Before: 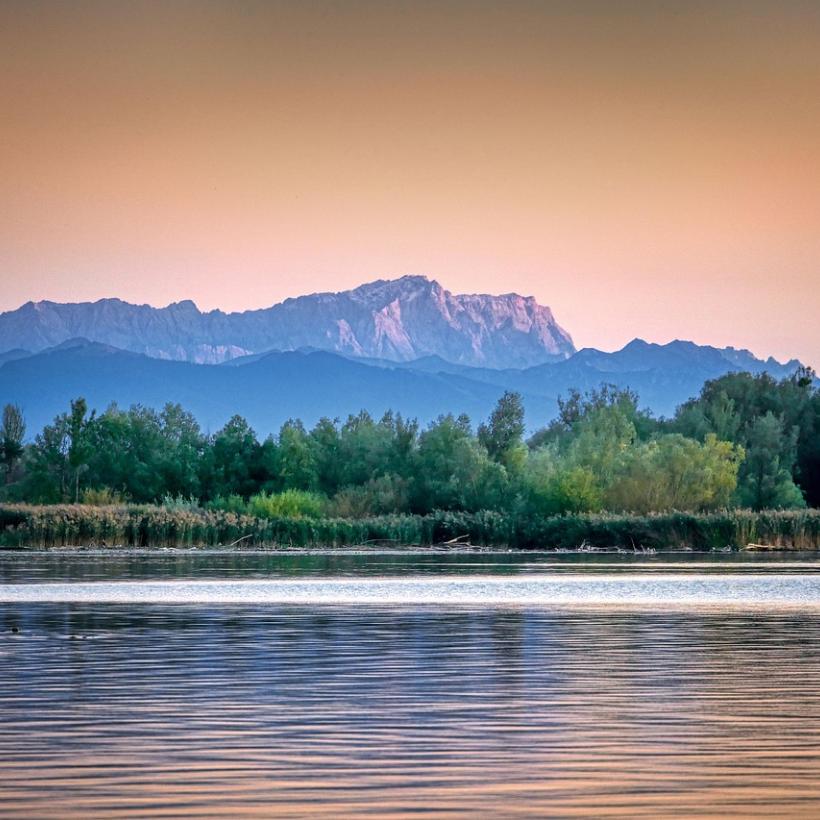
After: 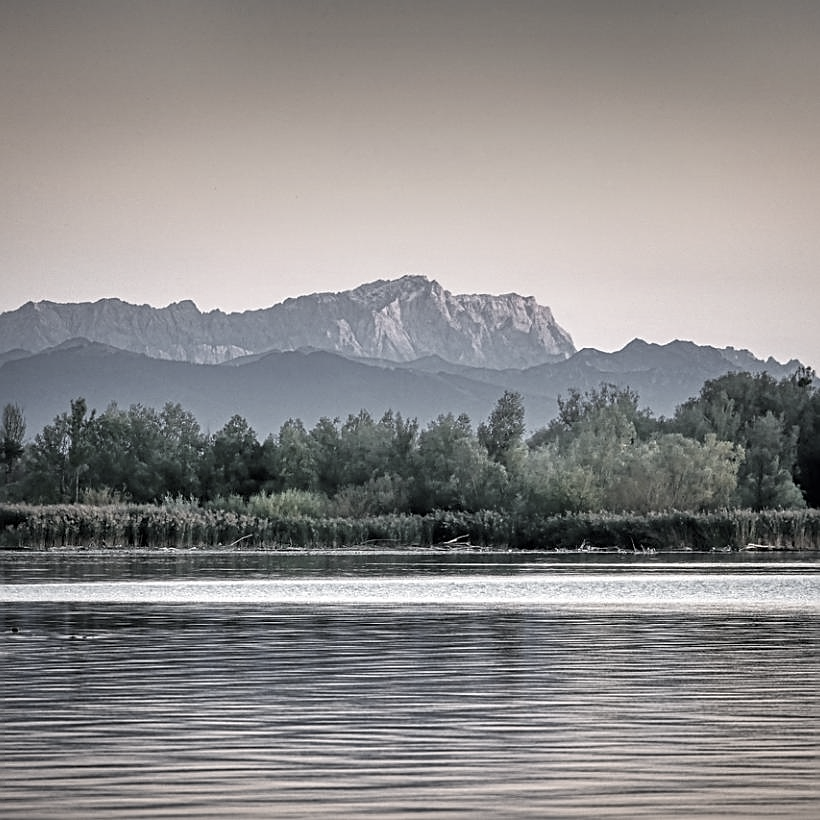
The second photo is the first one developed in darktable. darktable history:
color correction: saturation 0.2
exposure: compensate highlight preservation false
tone equalizer: on, module defaults
sharpen: on, module defaults
shadows and highlights: radius 337.17, shadows 29.01, soften with gaussian
